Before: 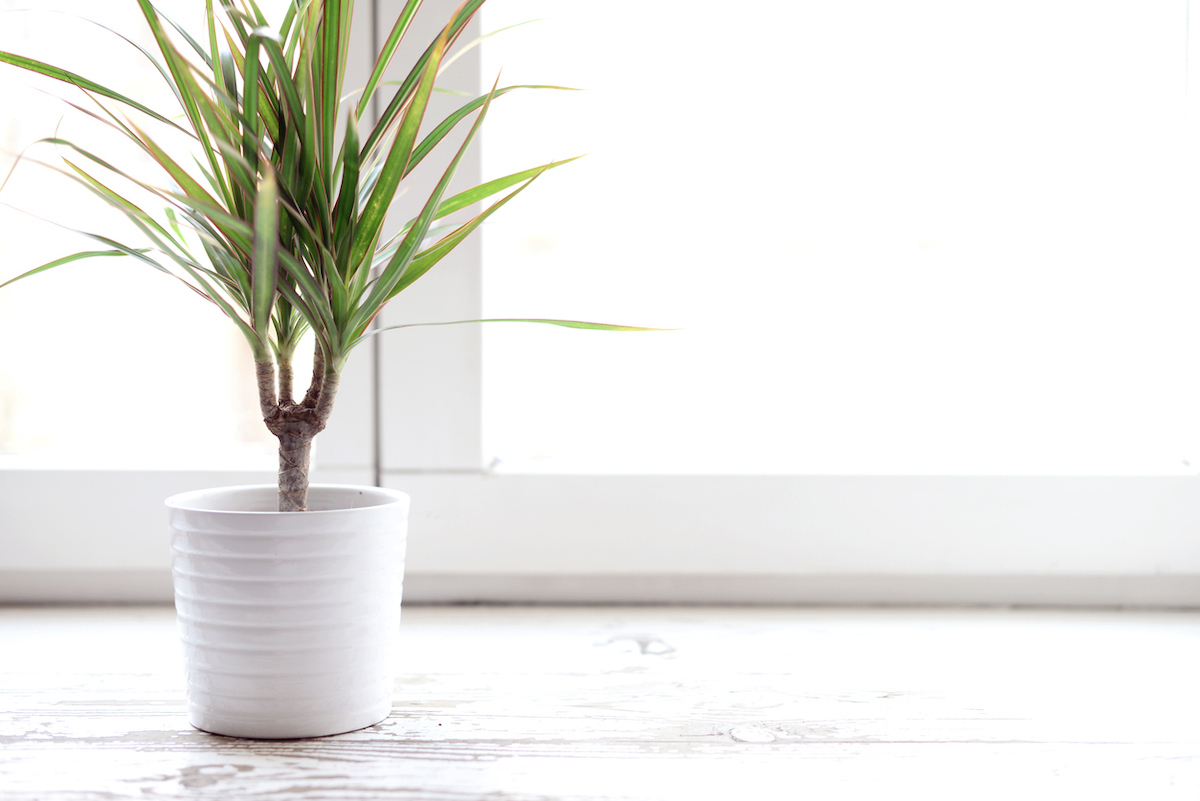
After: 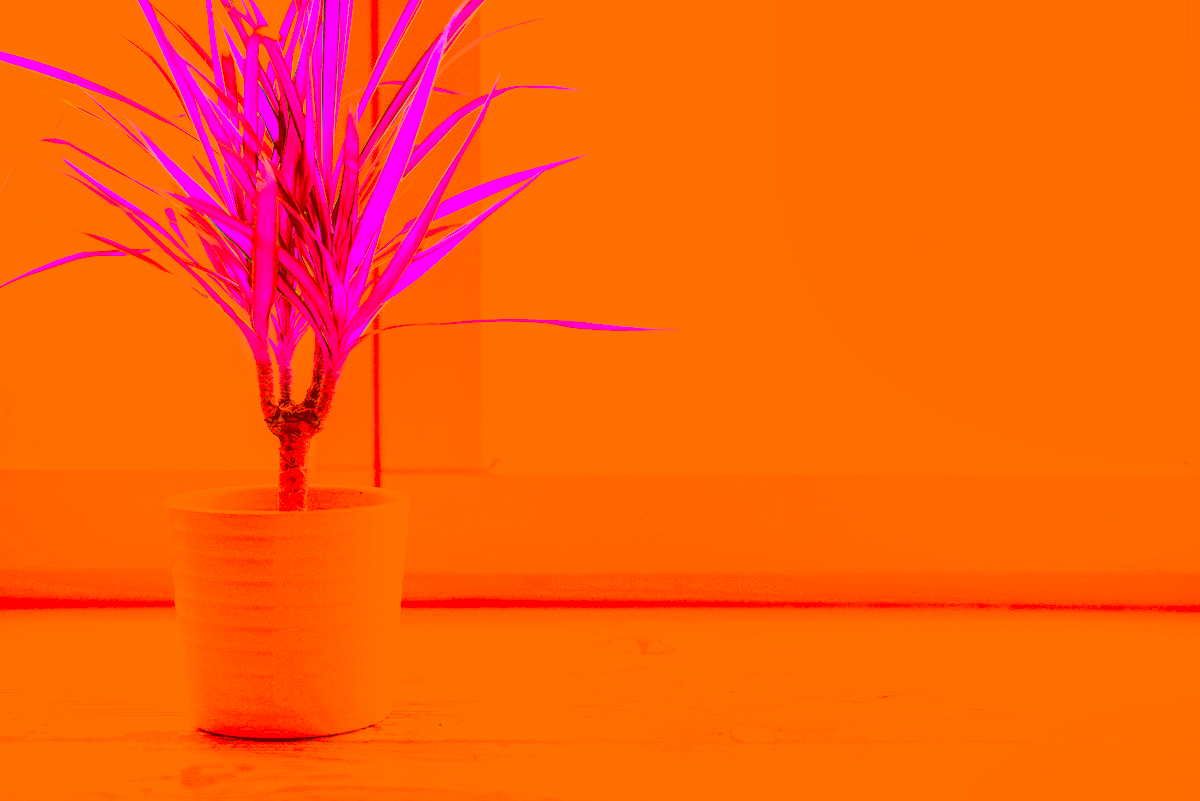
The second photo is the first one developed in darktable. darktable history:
local contrast: on, module defaults
base curve: curves: ch0 [(0, 0) (0.028, 0.03) (0.121, 0.232) (0.46, 0.748) (0.859, 0.968) (1, 1)], preserve colors none
color correction: highlights a* -39.26, highlights b* -39.56, shadows a* -39.44, shadows b* -39.29, saturation -2.96
